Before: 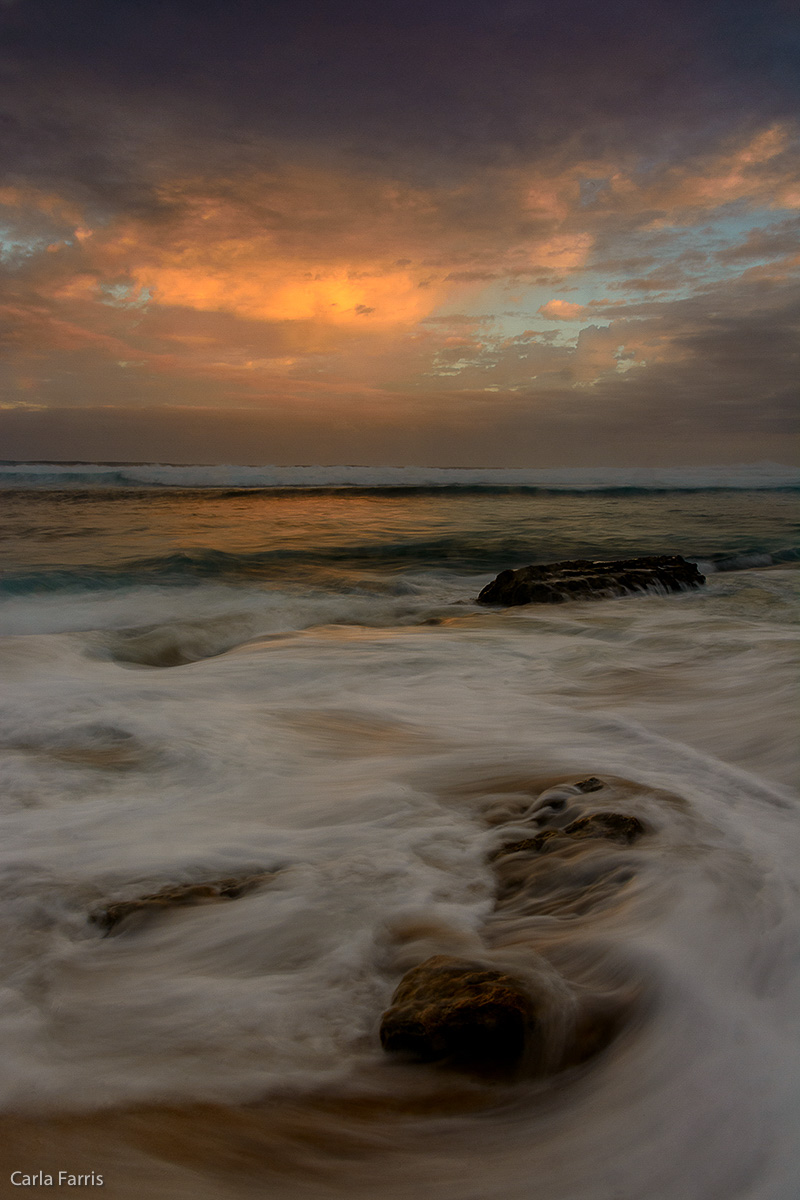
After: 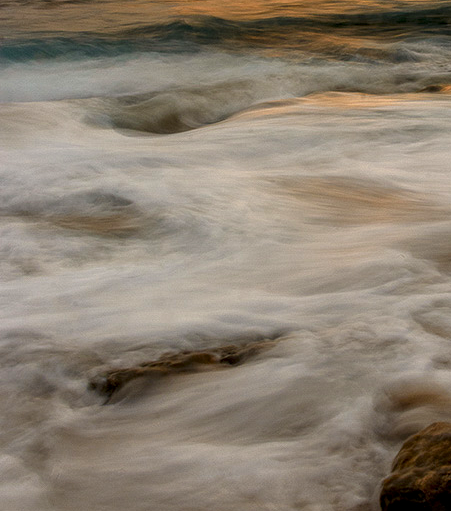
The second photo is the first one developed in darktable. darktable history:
crop: top 44.483%, right 43.593%, bottom 12.892%
exposure: black level correction 0, exposure 1 EV, compensate exposure bias true, compensate highlight preservation false
local contrast: on, module defaults
